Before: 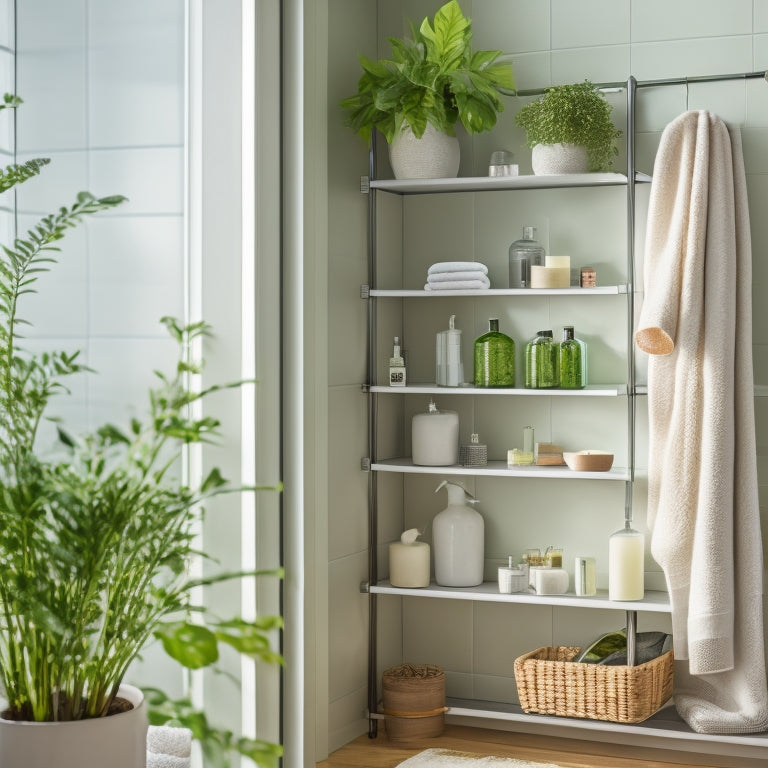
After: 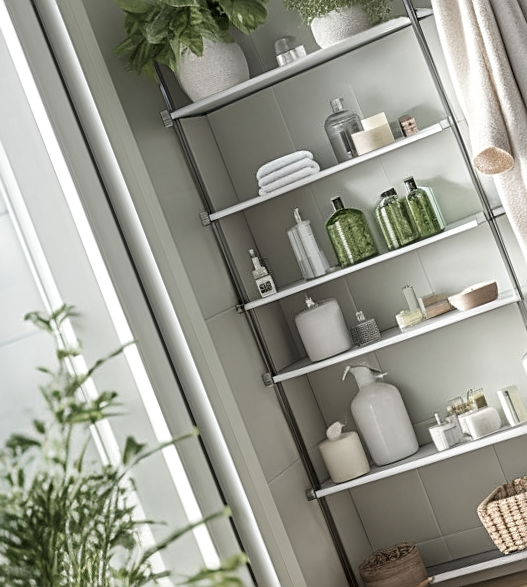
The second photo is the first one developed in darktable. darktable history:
color correction: highlights b* 0.066, saturation 0.813
sharpen: on, module defaults
crop and rotate: angle 20.99°, left 6.957%, right 4.267%, bottom 1.163%
contrast brightness saturation: contrast 0.095, saturation -0.351
shadows and highlights: shadows 31.42, highlights -0.053, soften with gaussian
local contrast: on, module defaults
